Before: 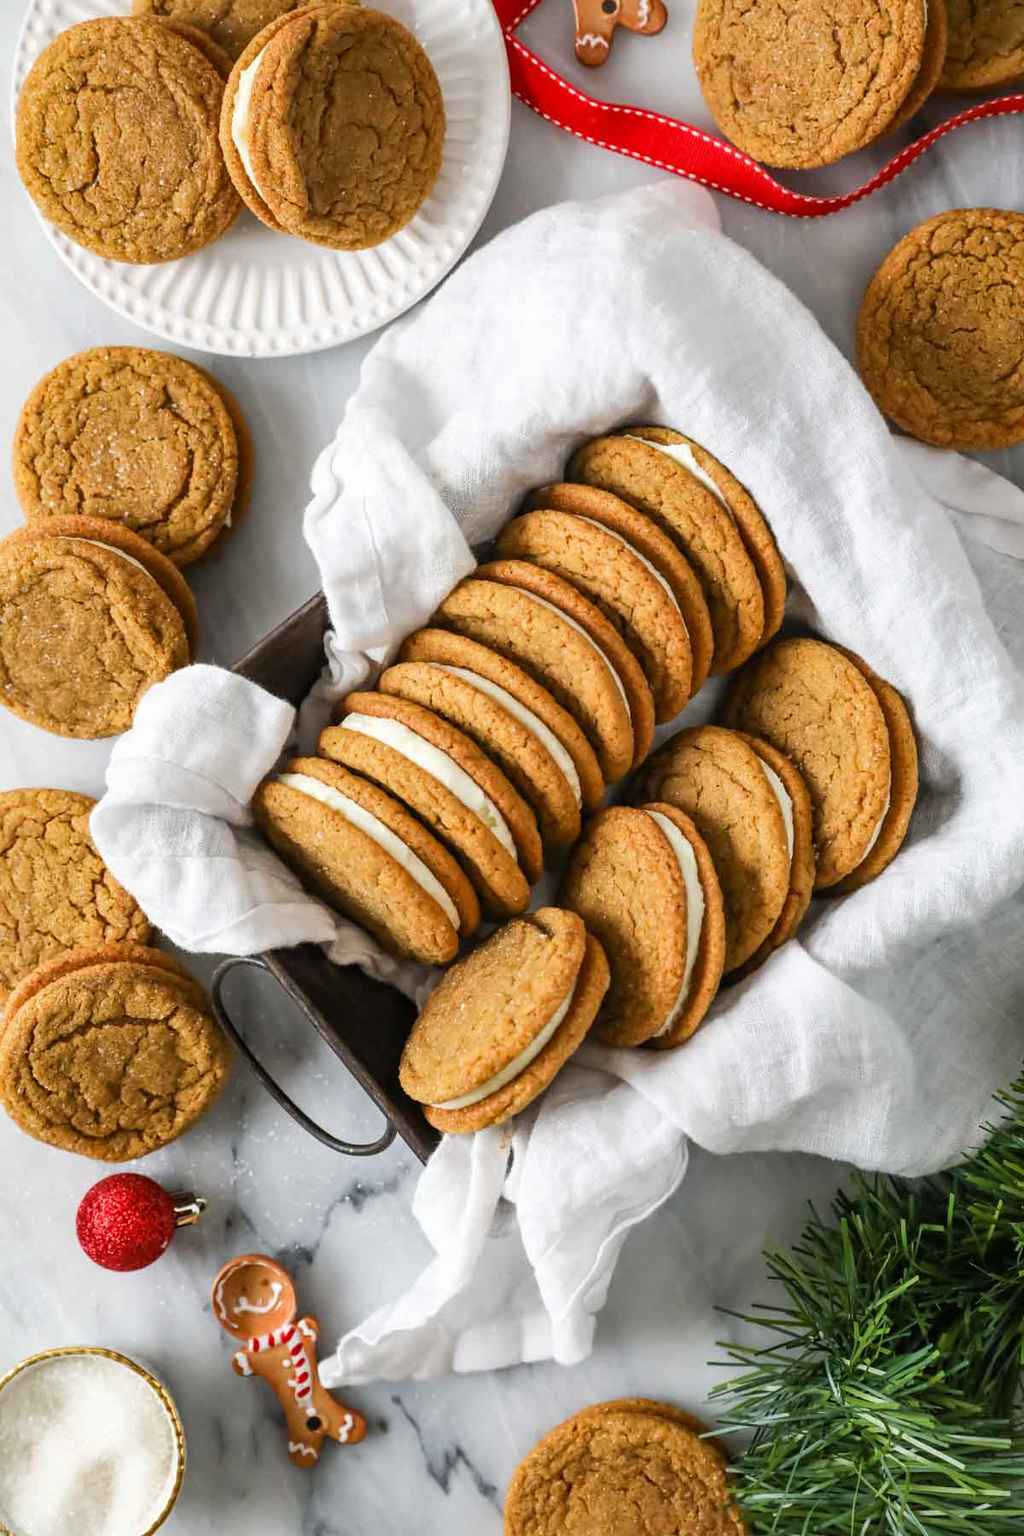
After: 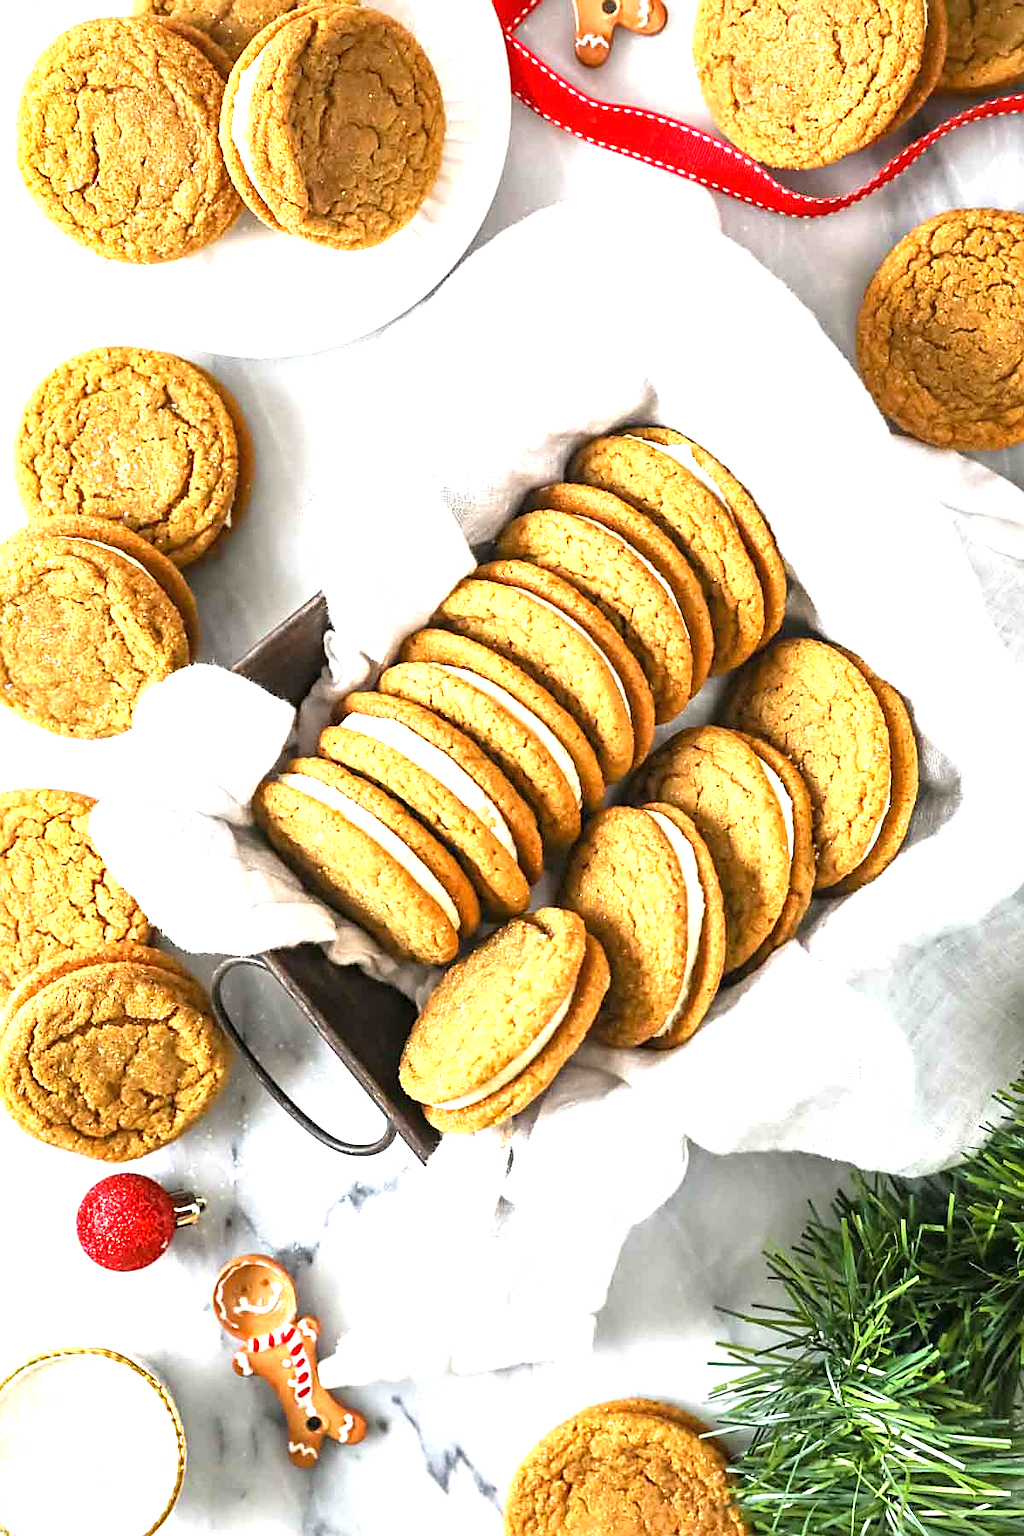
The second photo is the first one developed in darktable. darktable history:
sharpen: on, module defaults
exposure: black level correction 0, exposure 1.412 EV, compensate exposure bias true, compensate highlight preservation false
